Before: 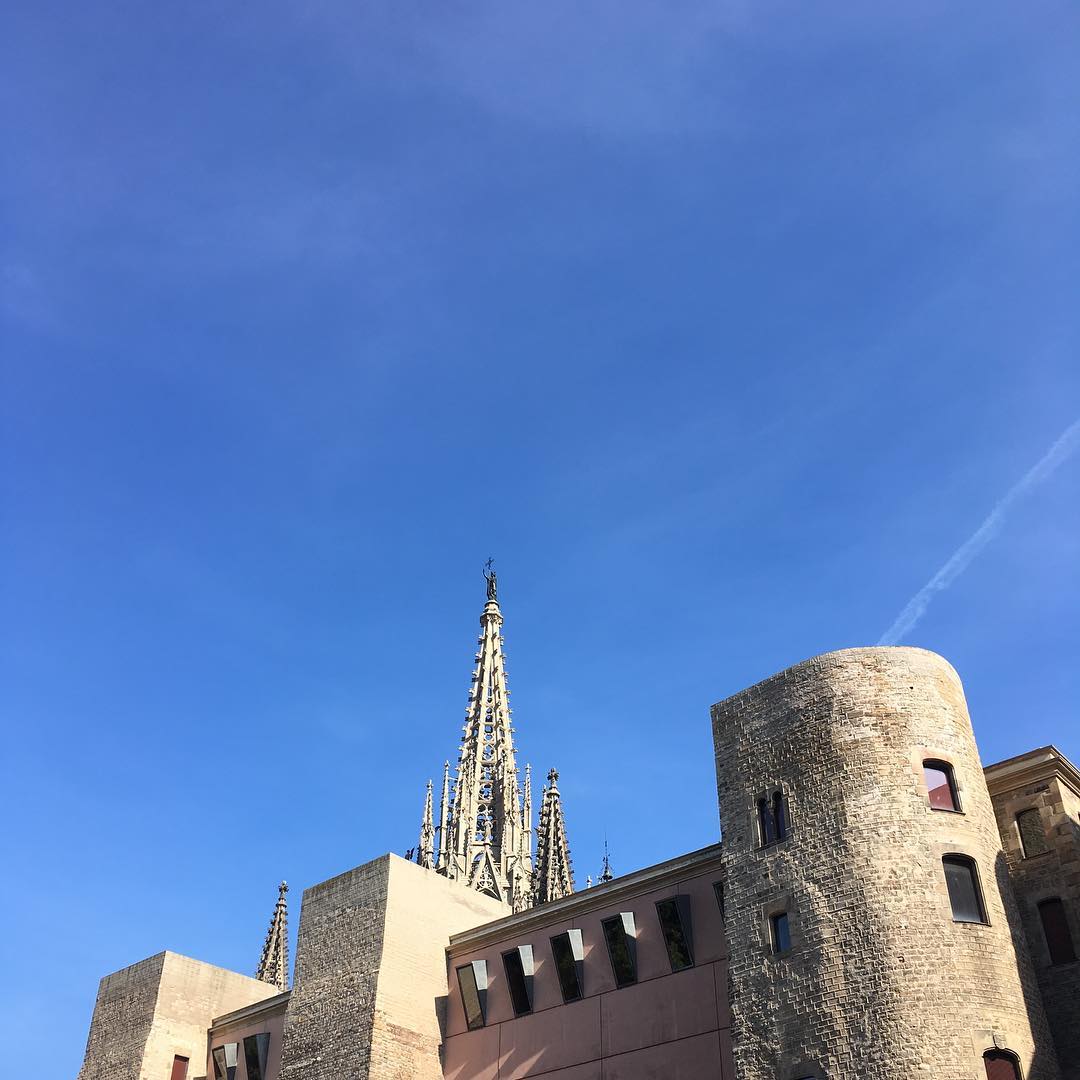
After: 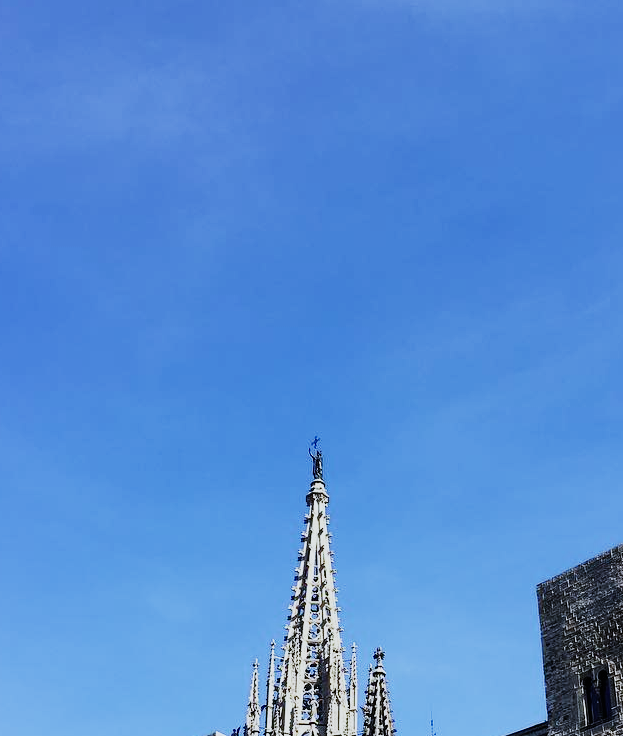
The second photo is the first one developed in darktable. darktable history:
crop: left 16.202%, top 11.208%, right 26.045%, bottom 20.557%
white balance: red 0.926, green 1.003, blue 1.133
sigmoid: contrast 1.8, skew -0.2, preserve hue 0%, red attenuation 0.1, red rotation 0.035, green attenuation 0.1, green rotation -0.017, blue attenuation 0.15, blue rotation -0.052, base primaries Rec2020
